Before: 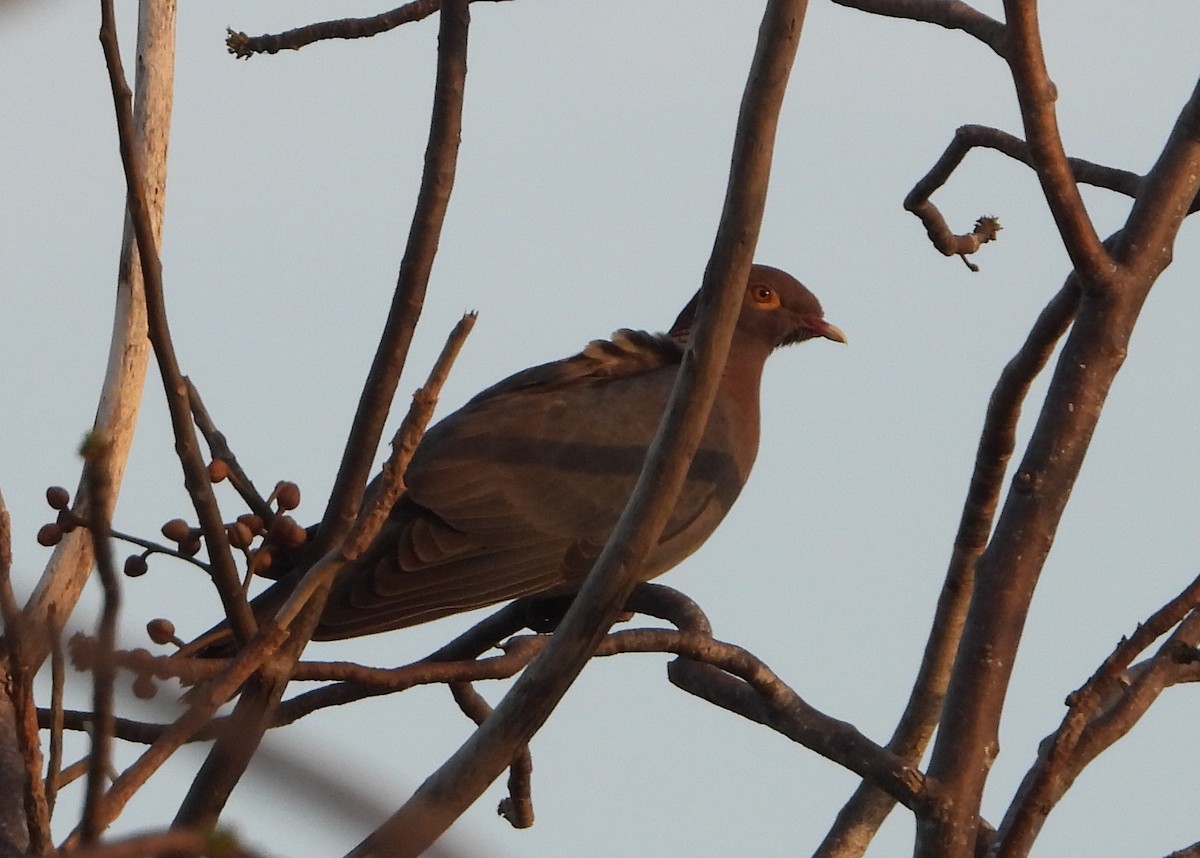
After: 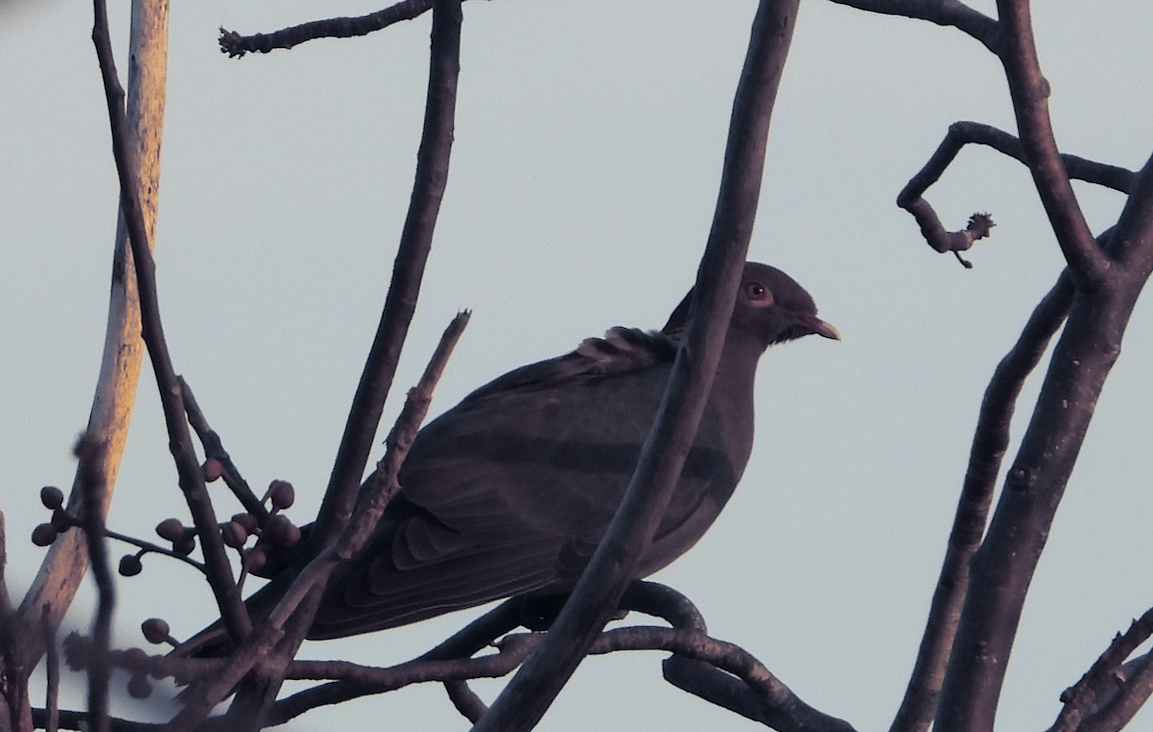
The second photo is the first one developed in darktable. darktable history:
crop and rotate: angle 0.2°, left 0.275%, right 3.127%, bottom 14.18%
split-toning: shadows › hue 230.4°
